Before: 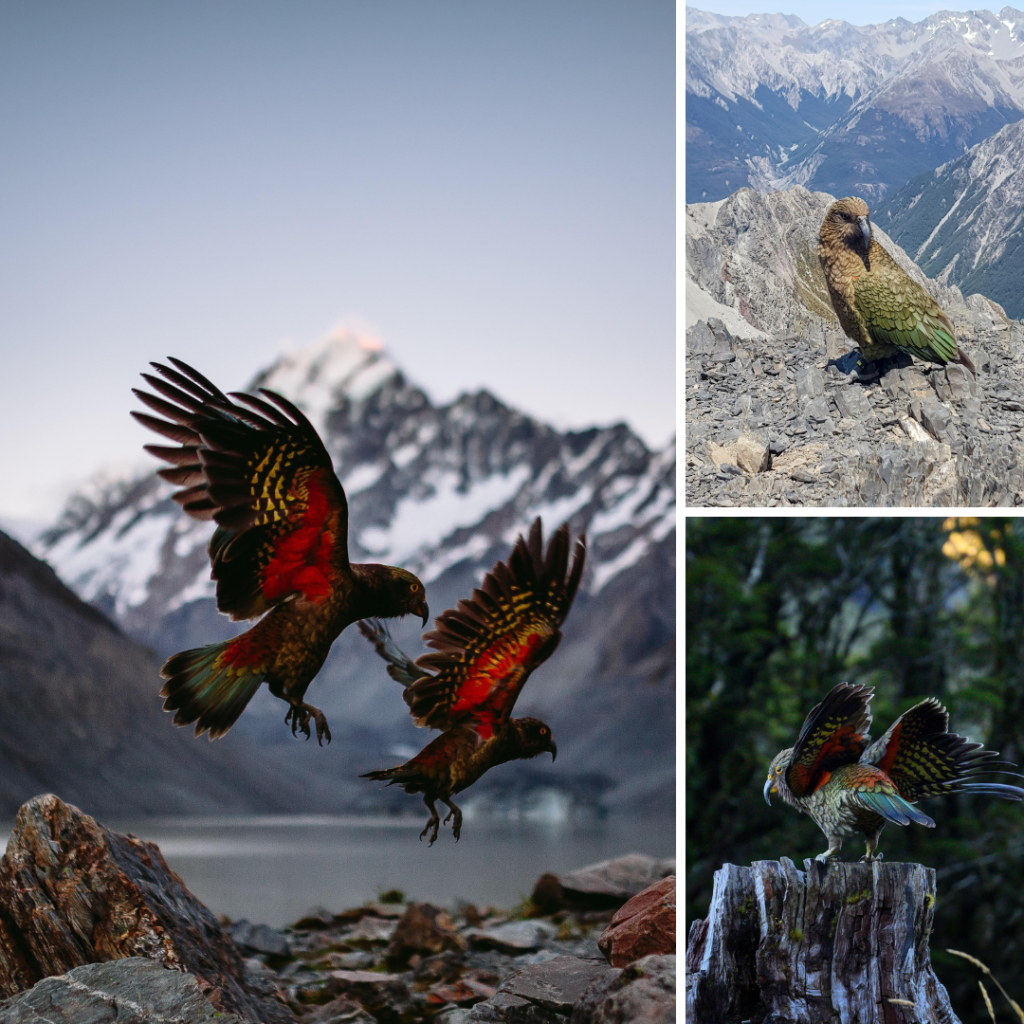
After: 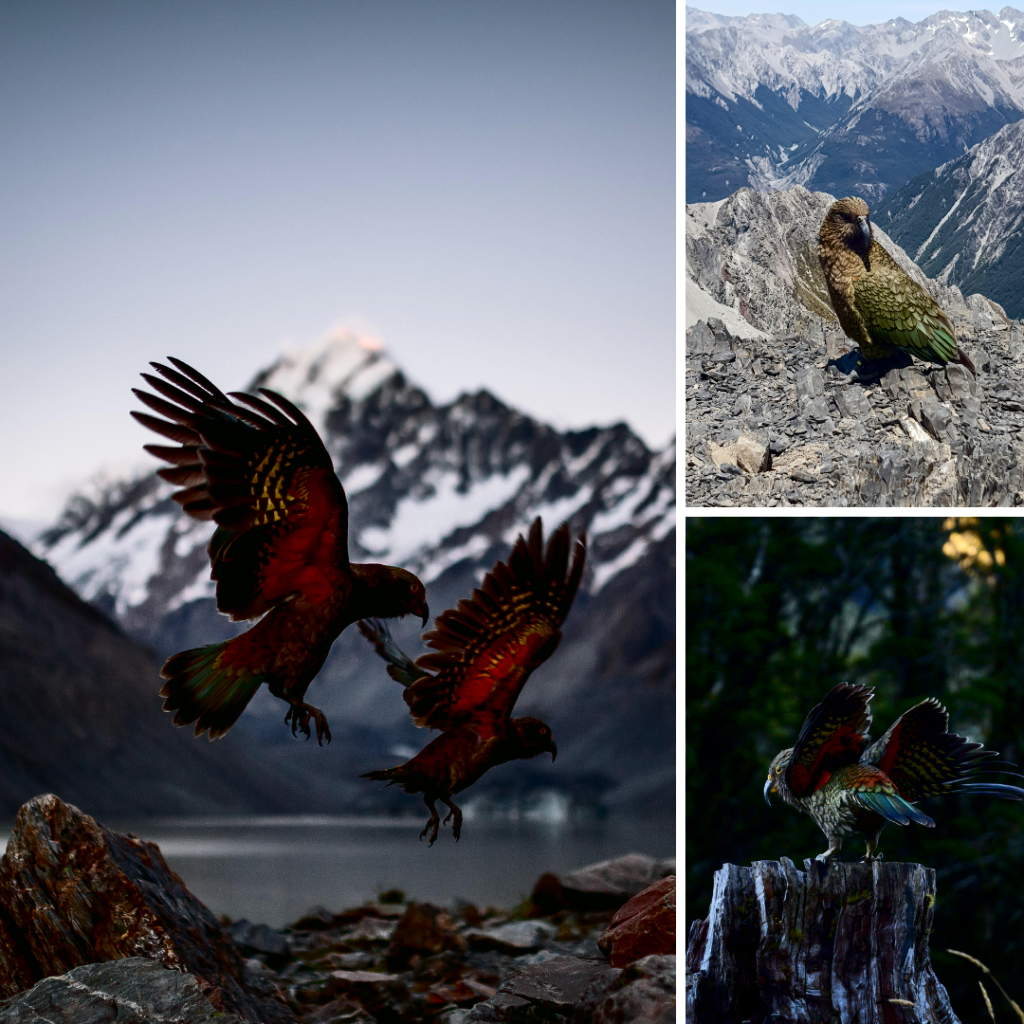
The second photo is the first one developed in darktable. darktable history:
color correction: highlights b* -0.057, saturation 0.86
contrast brightness saturation: contrast 0.187, brightness -0.231, saturation 0.116
